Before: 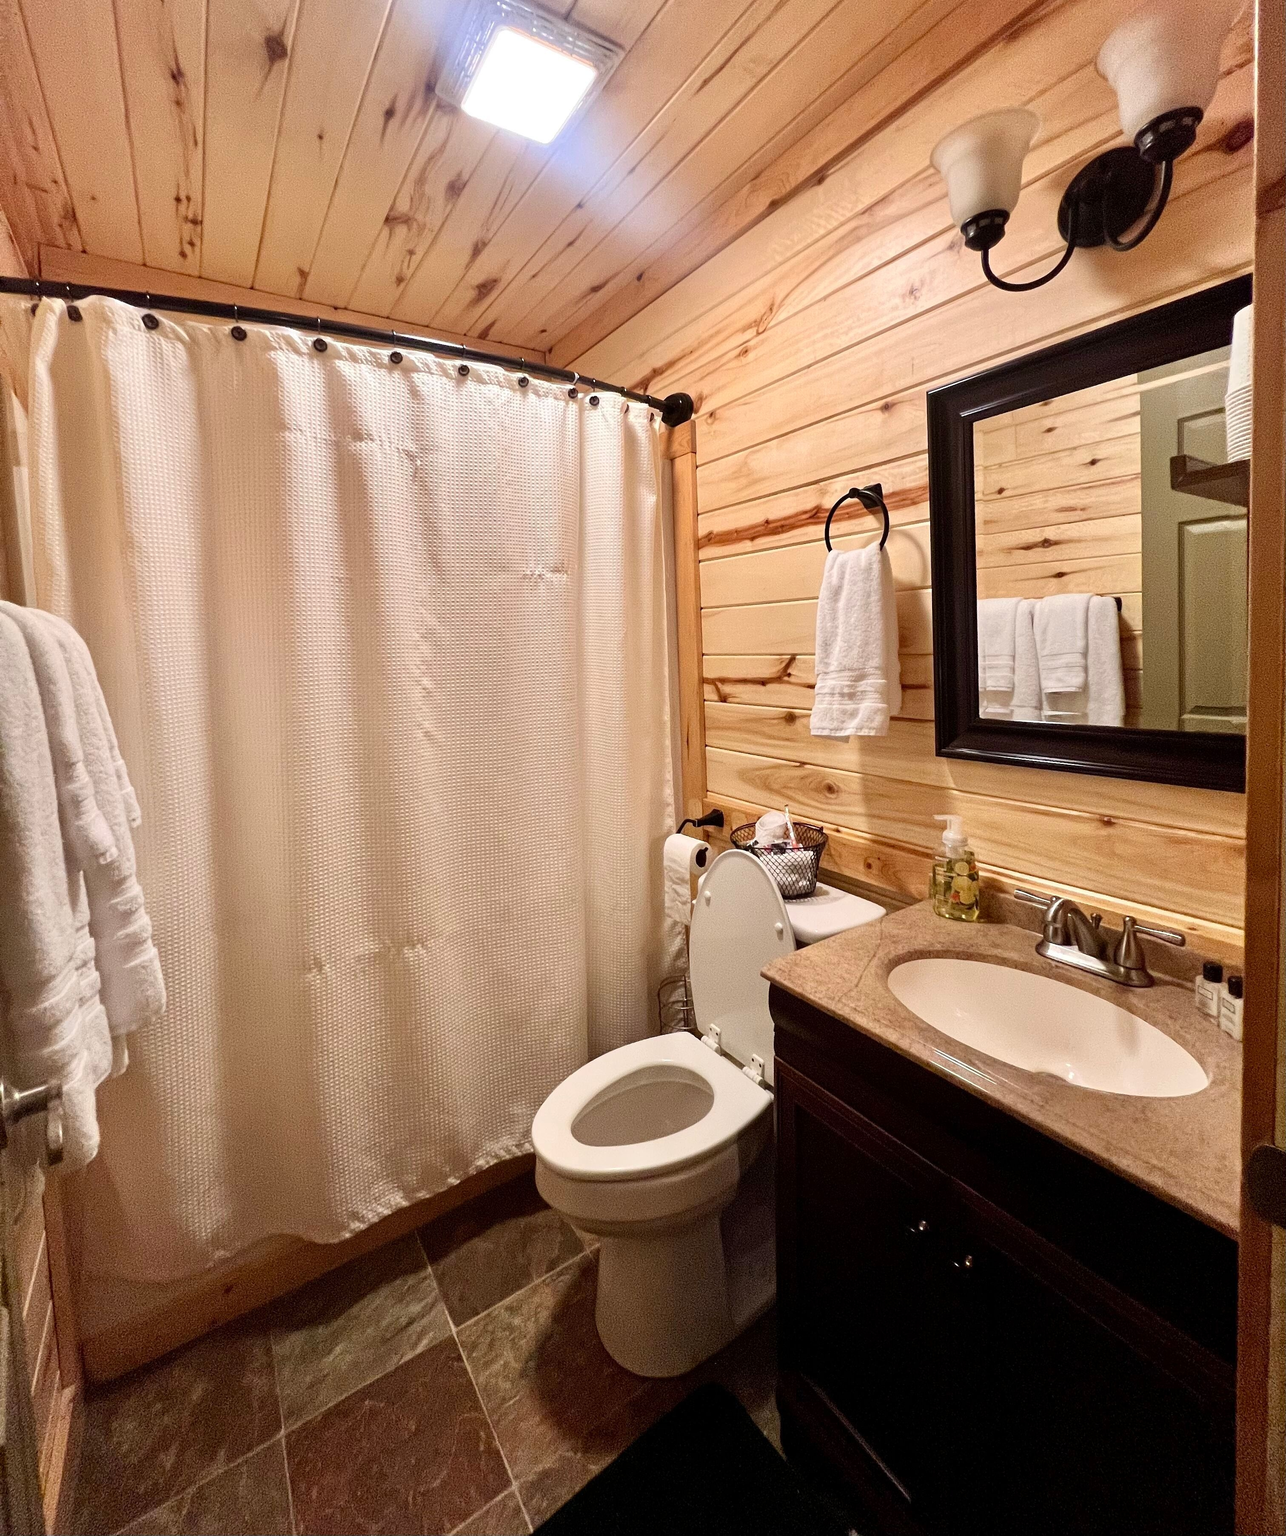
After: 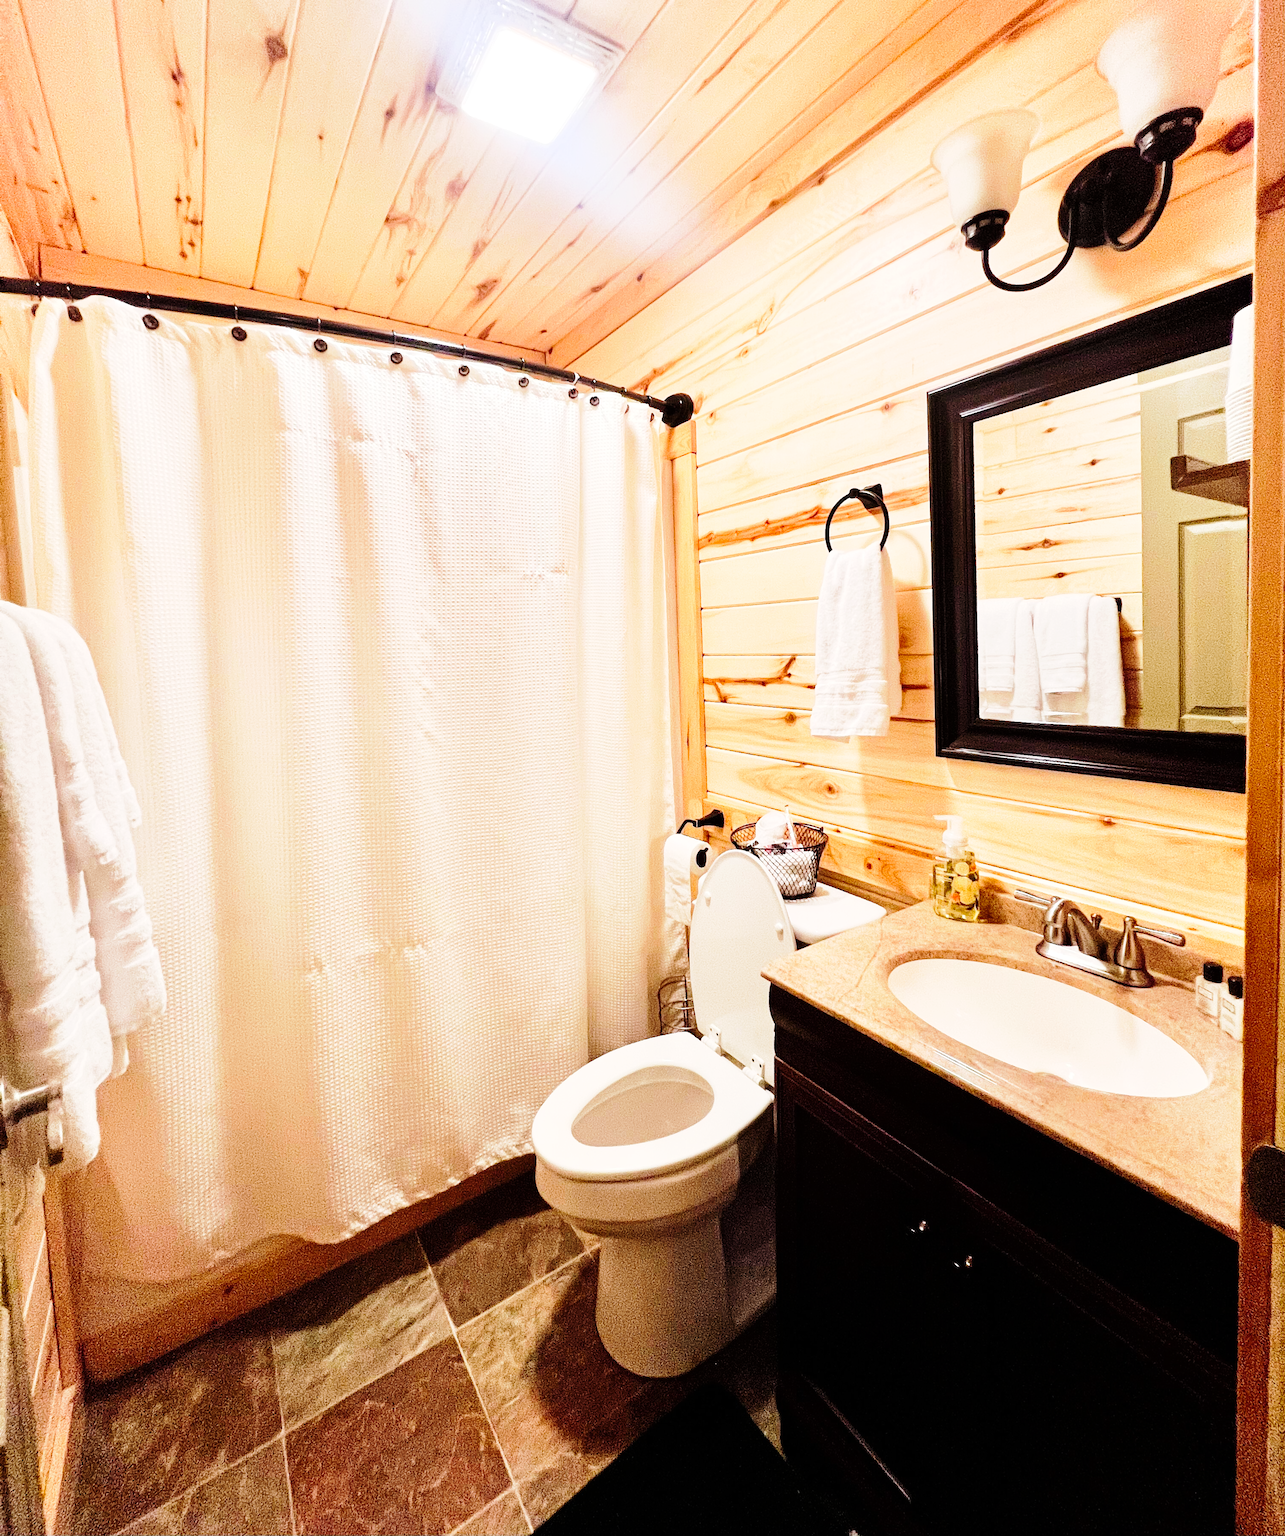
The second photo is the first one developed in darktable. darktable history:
base curve: curves: ch0 [(0, 0) (0.028, 0.03) (0.121, 0.232) (0.46, 0.748) (0.859, 0.968) (1, 1)], preserve colors none
tone curve: curves: ch0 [(0, 0) (0.052, 0.018) (0.236, 0.207) (0.41, 0.417) (0.485, 0.518) (0.54, 0.584) (0.625, 0.666) (0.845, 0.828) (0.994, 0.964)]; ch1 [(0, 0.055) (0.15, 0.117) (0.317, 0.34) (0.382, 0.408) (0.434, 0.441) (0.472, 0.479) (0.498, 0.501) (0.557, 0.558) (0.616, 0.59) (0.739, 0.7) (0.873, 0.857) (1, 0.928)]; ch2 [(0, 0) (0.352, 0.403) (0.447, 0.466) (0.482, 0.482) (0.528, 0.526) (0.586, 0.577) (0.618, 0.621) (0.785, 0.747) (1, 1)]
exposure: black level correction 0, exposure 0.691 EV, compensate exposure bias true, compensate highlight preservation false
